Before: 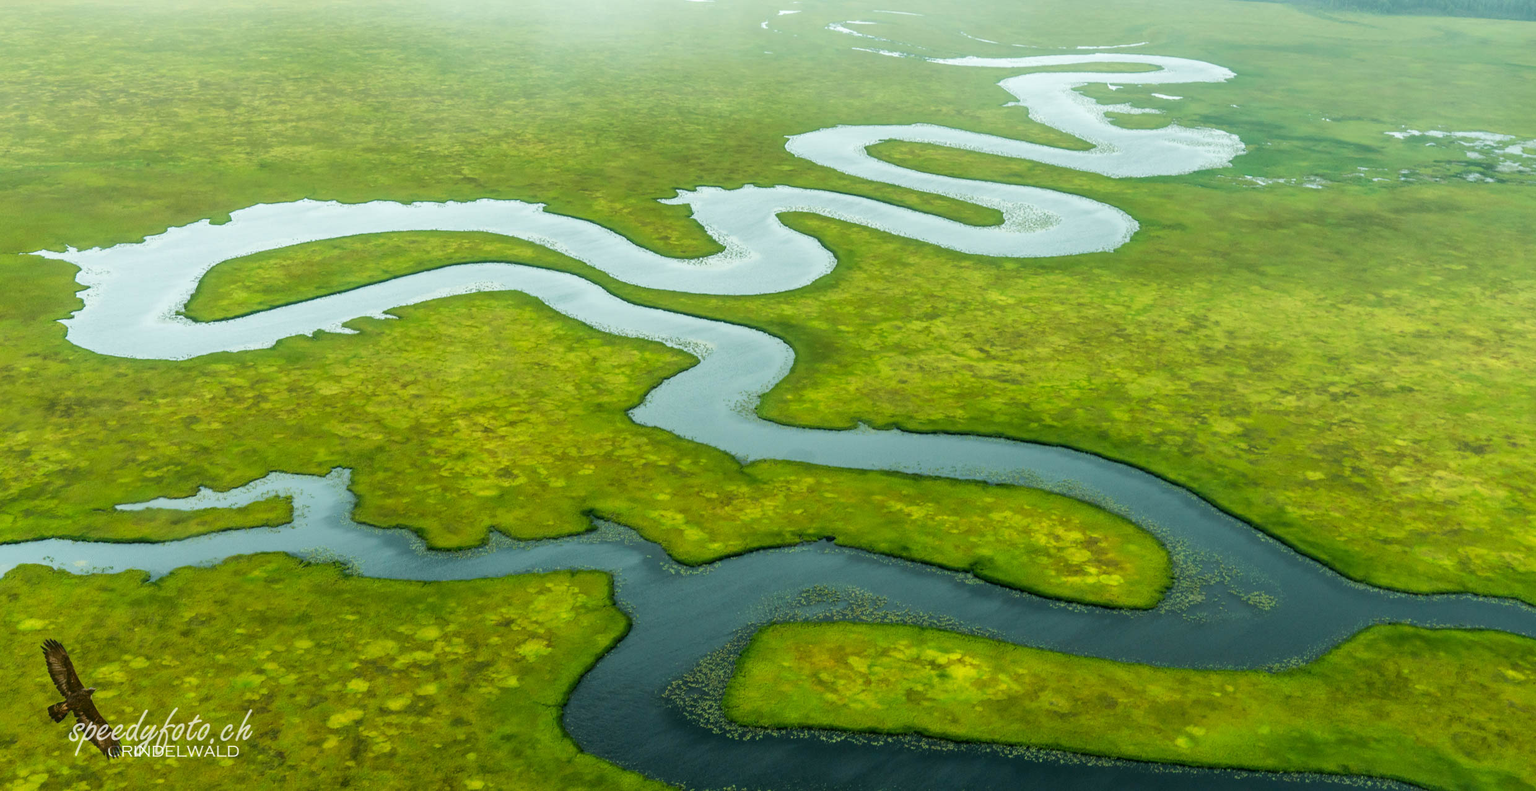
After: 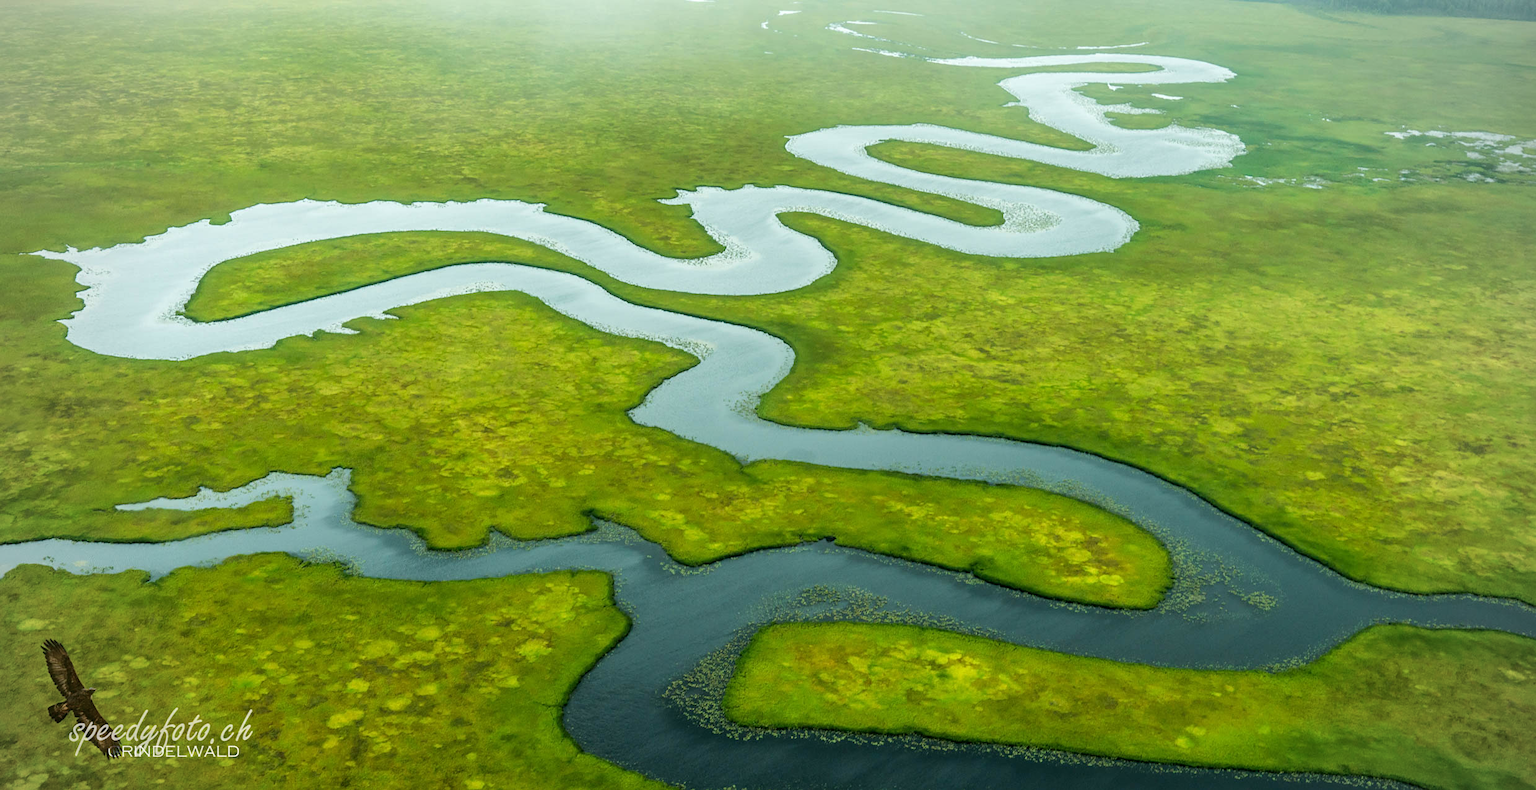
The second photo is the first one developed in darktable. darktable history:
sharpen: amount 0.2
vignetting: fall-off radius 63.6%
